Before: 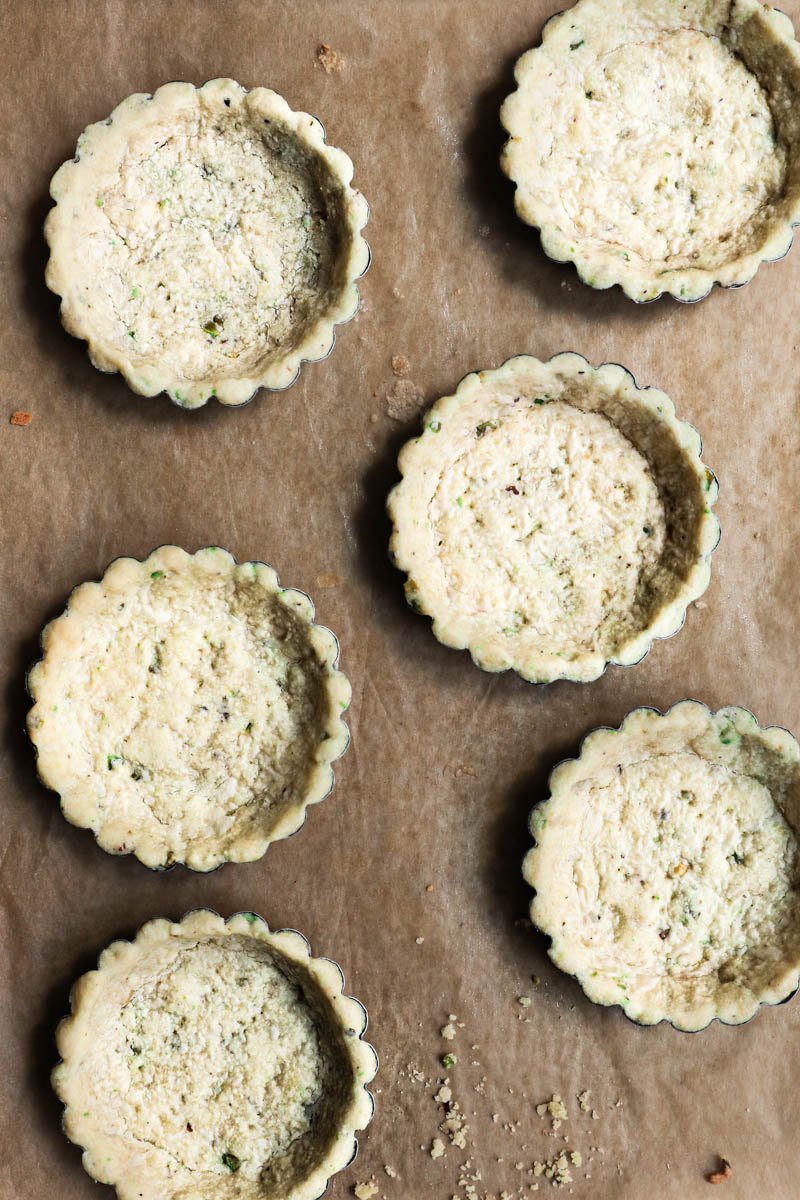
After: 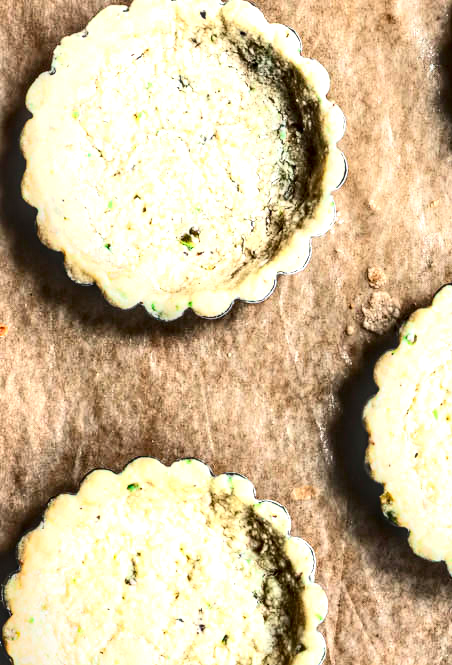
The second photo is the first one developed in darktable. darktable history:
crop and rotate: left 3.063%, top 7.415%, right 40.362%, bottom 37.105%
exposure: black level correction 0, exposure 0.687 EV, compensate exposure bias true, compensate highlight preservation false
local contrast: highlights 4%, shadows 4%, detail 182%
contrast brightness saturation: contrast 0.398, brightness 0.107, saturation 0.208
